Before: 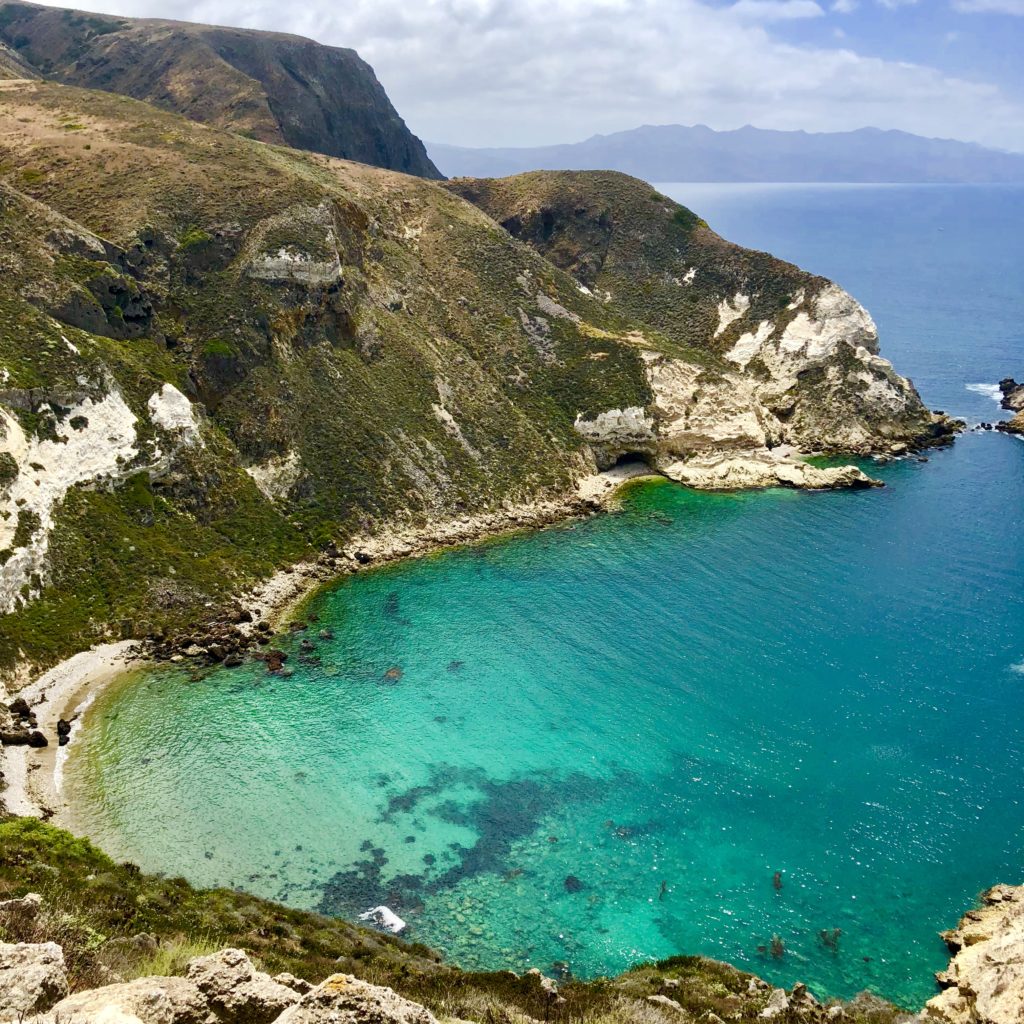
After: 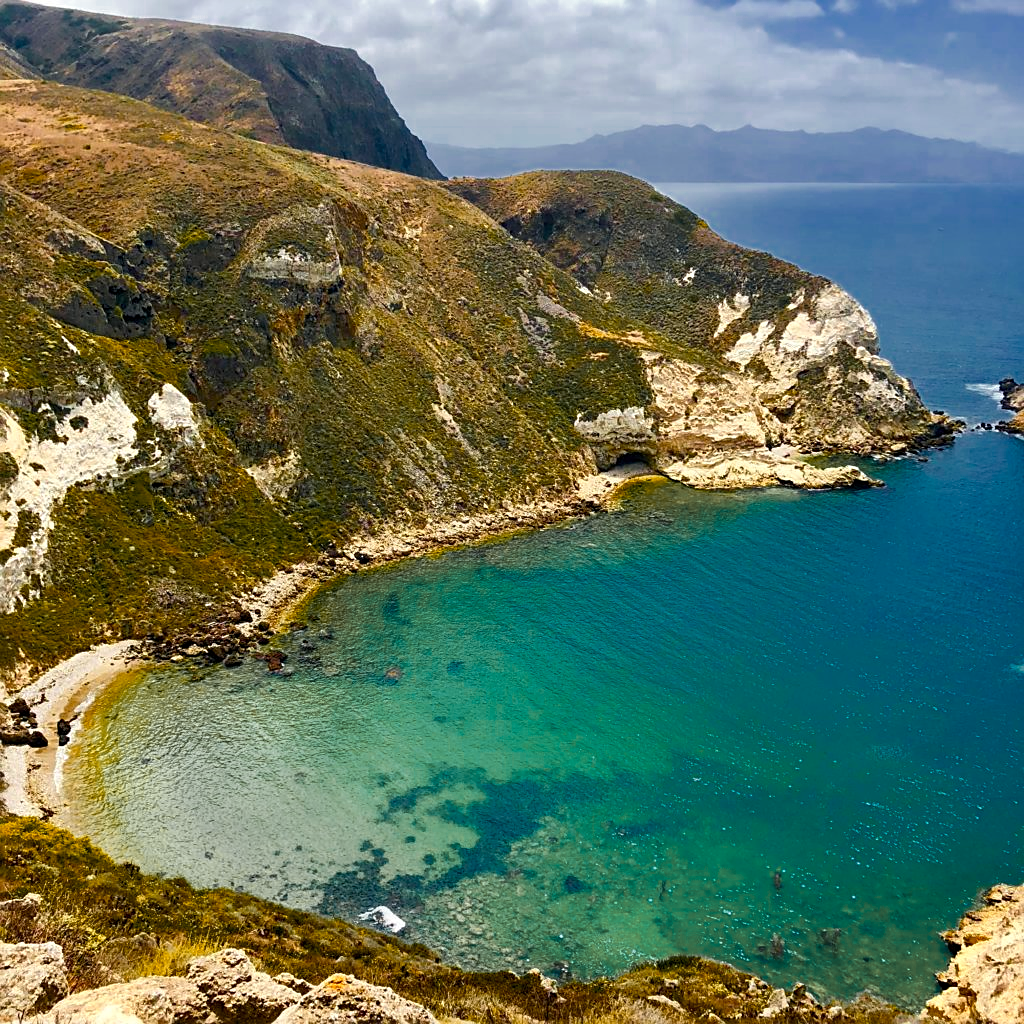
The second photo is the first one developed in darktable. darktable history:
sharpen: on, module defaults
color zones: curves: ch0 [(0, 0.499) (0.143, 0.5) (0.286, 0.5) (0.429, 0.476) (0.571, 0.284) (0.714, 0.243) (0.857, 0.449) (1, 0.499)]; ch1 [(0, 0.532) (0.143, 0.645) (0.286, 0.696) (0.429, 0.211) (0.571, 0.504) (0.714, 0.493) (0.857, 0.495) (1, 0.532)]; ch2 [(0, 0.5) (0.143, 0.5) (0.286, 0.427) (0.429, 0.324) (0.571, 0.5) (0.714, 0.5) (0.857, 0.5) (1, 0.5)]
